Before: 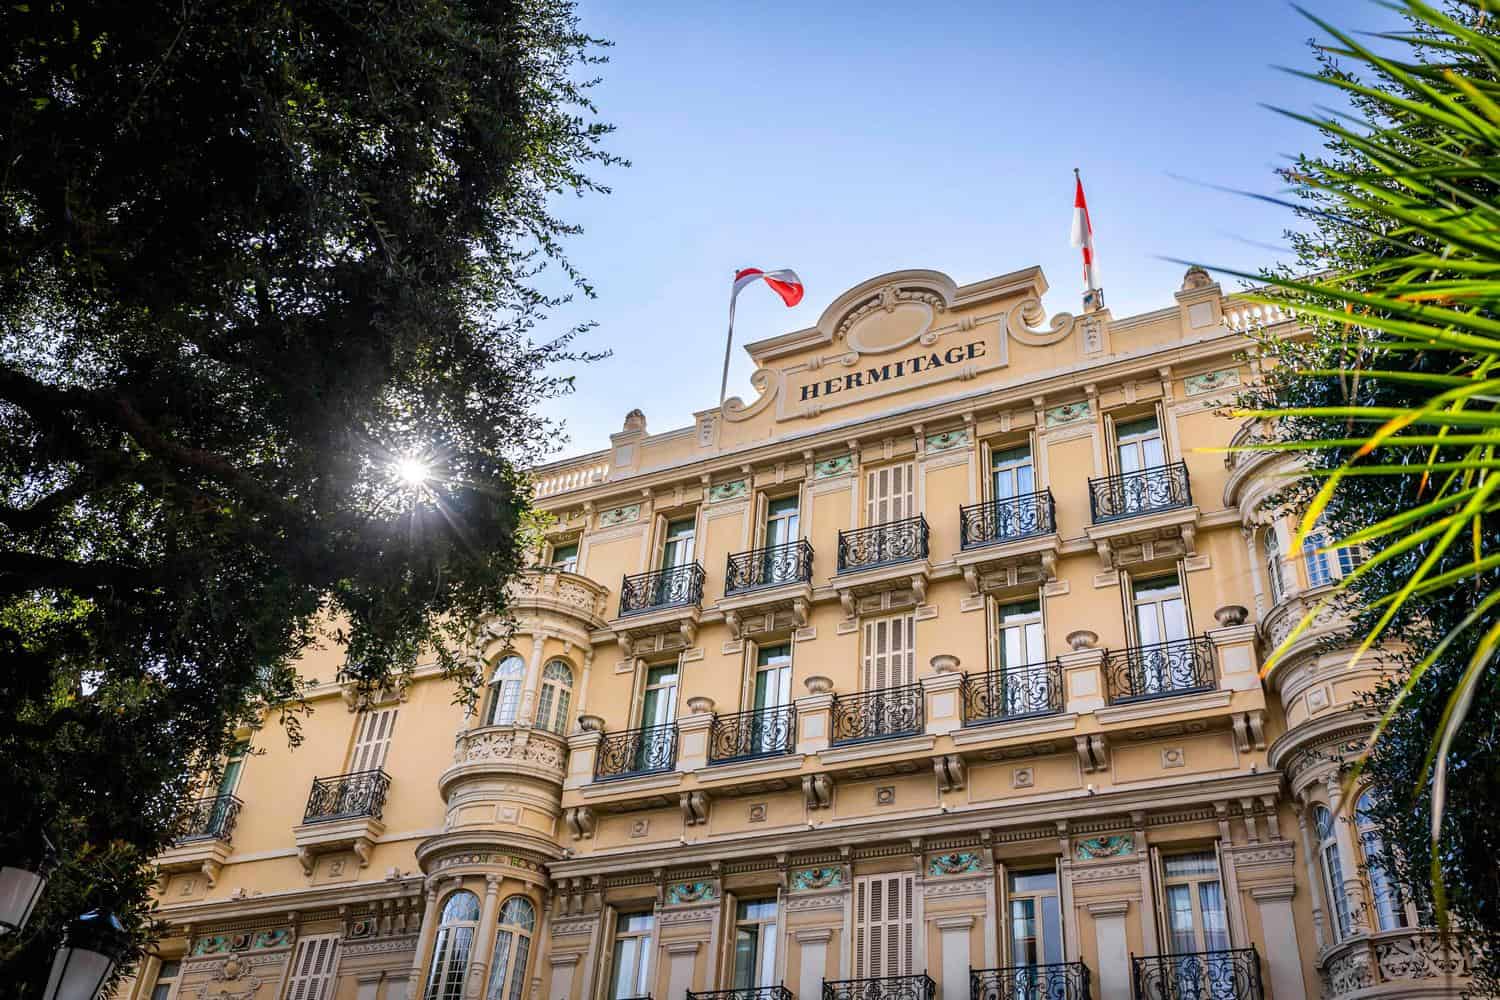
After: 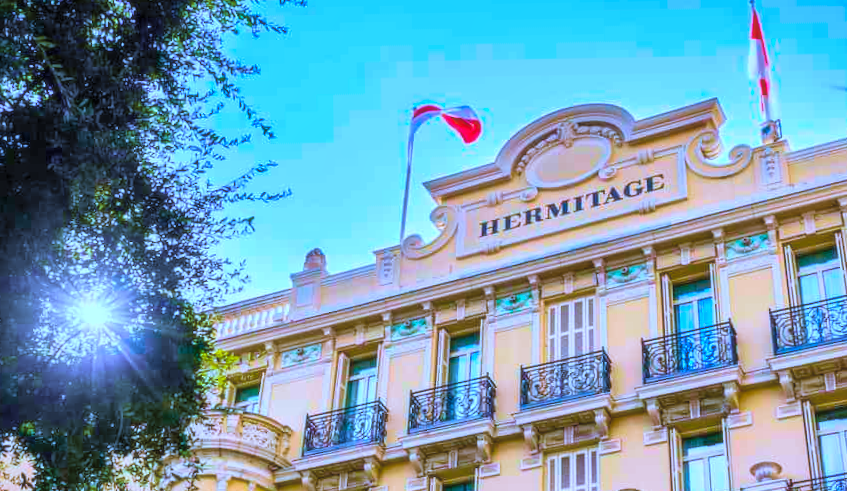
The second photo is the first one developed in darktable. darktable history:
local contrast: mode bilateral grid, contrast 20, coarseness 50, detail 130%, midtone range 0.2
rotate and perspective: rotation -1°, crop left 0.011, crop right 0.989, crop top 0.025, crop bottom 0.975
velvia: strength 39.63%
crop: left 20.932%, top 15.471%, right 21.848%, bottom 34.081%
contrast brightness saturation: brightness 0.15
white balance: red 0.871, blue 1.249
soften: size 10%, saturation 50%, brightness 0.2 EV, mix 10%
color balance rgb: linear chroma grading › global chroma 42%, perceptual saturation grading › global saturation 42%, global vibrance 33%
